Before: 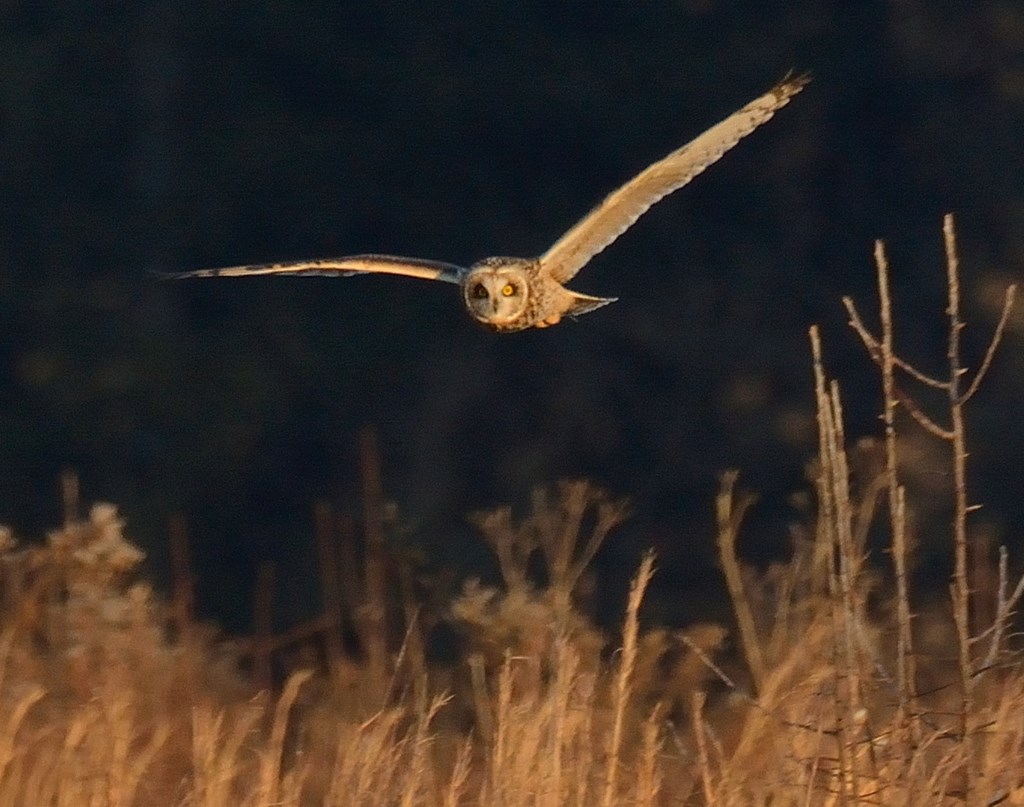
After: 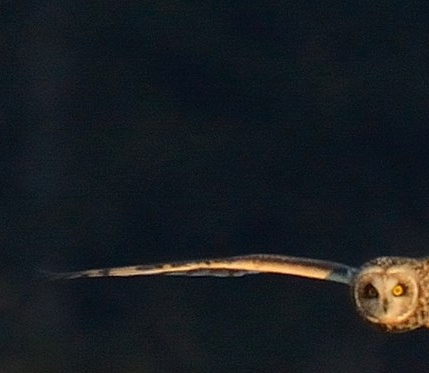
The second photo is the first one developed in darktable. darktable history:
crop and rotate: left 10.817%, top 0.062%, right 47.194%, bottom 53.626%
white balance: emerald 1
